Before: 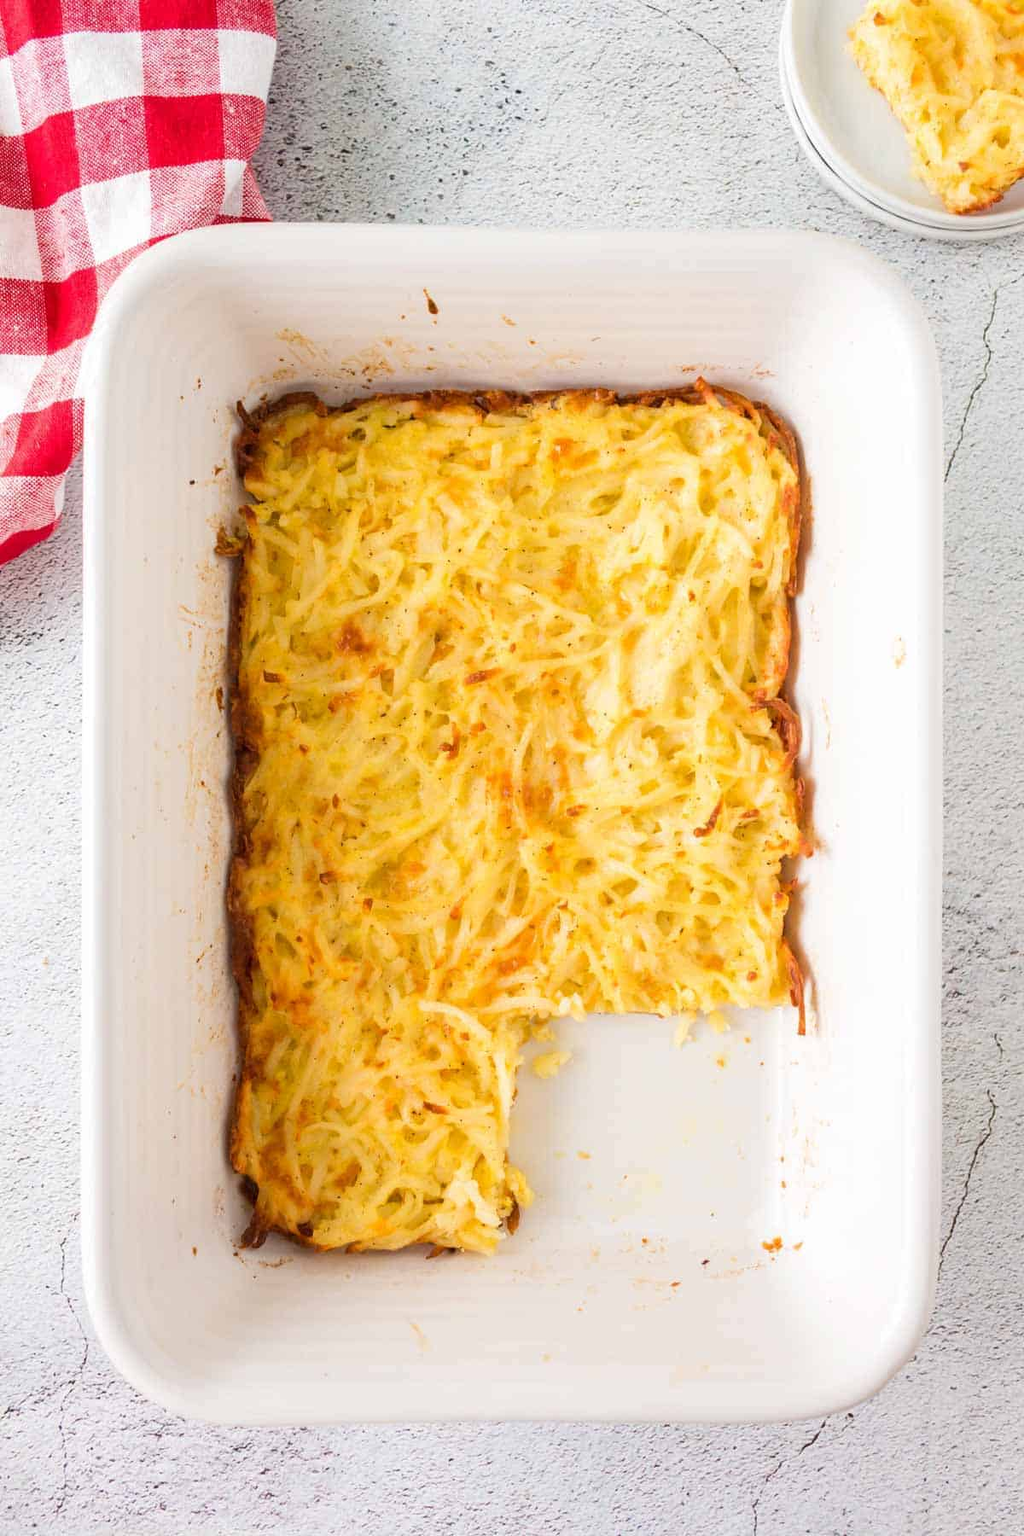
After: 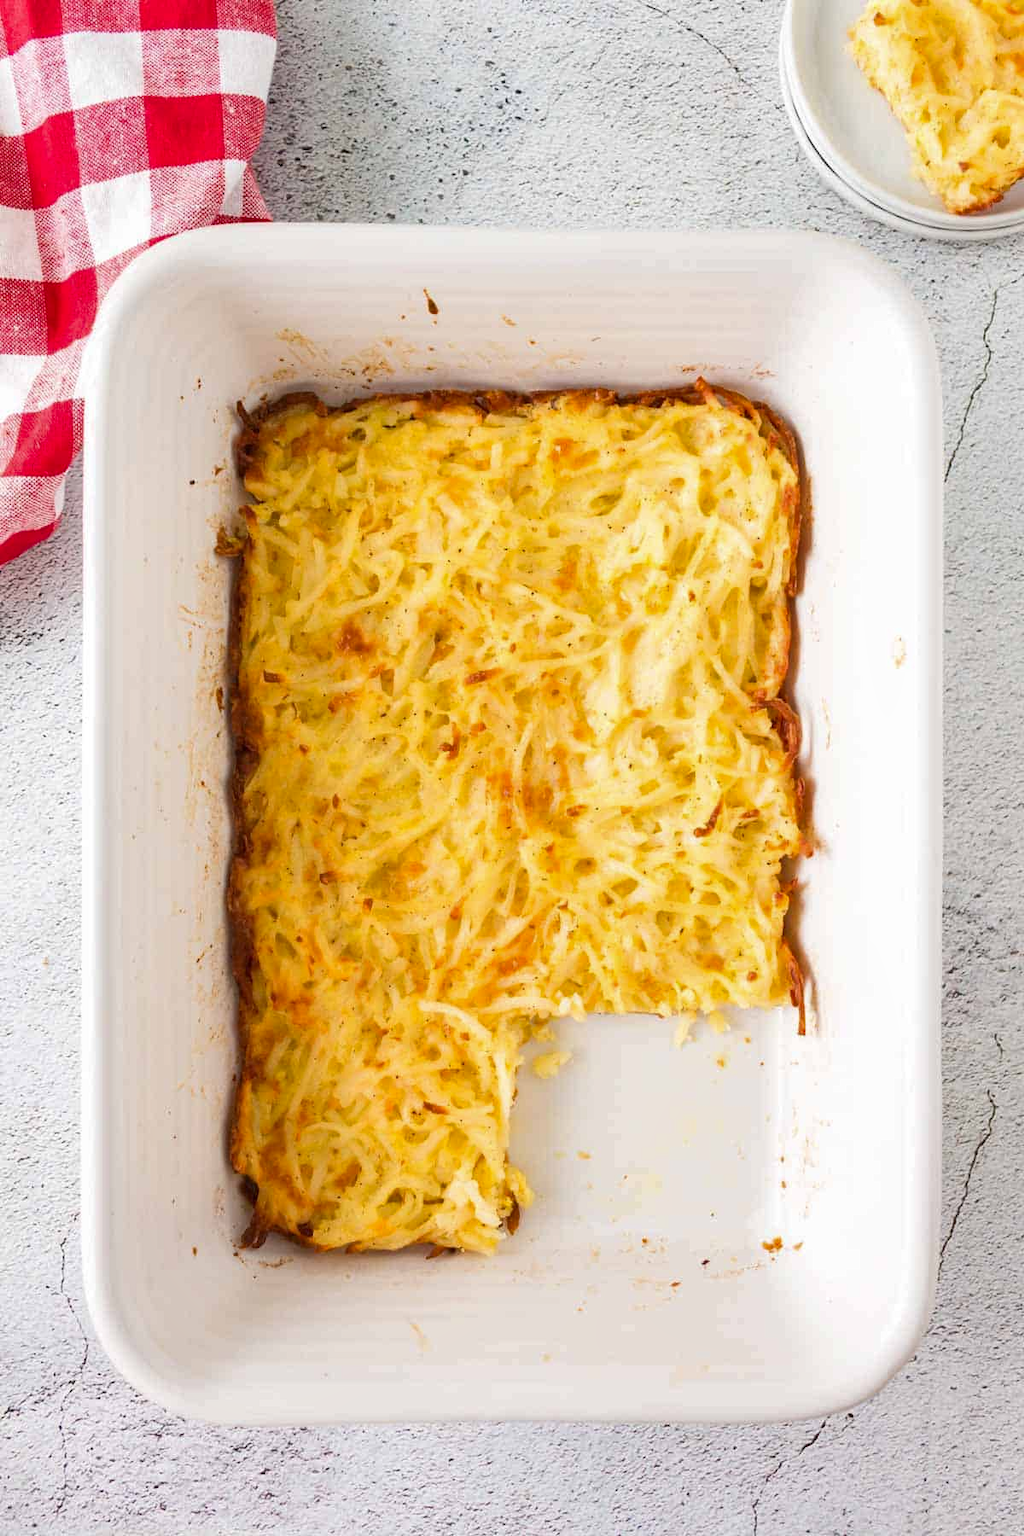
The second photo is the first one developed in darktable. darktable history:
exposure: compensate highlight preservation false
shadows and highlights: shadows 31.64, highlights -31.56, soften with gaussian
